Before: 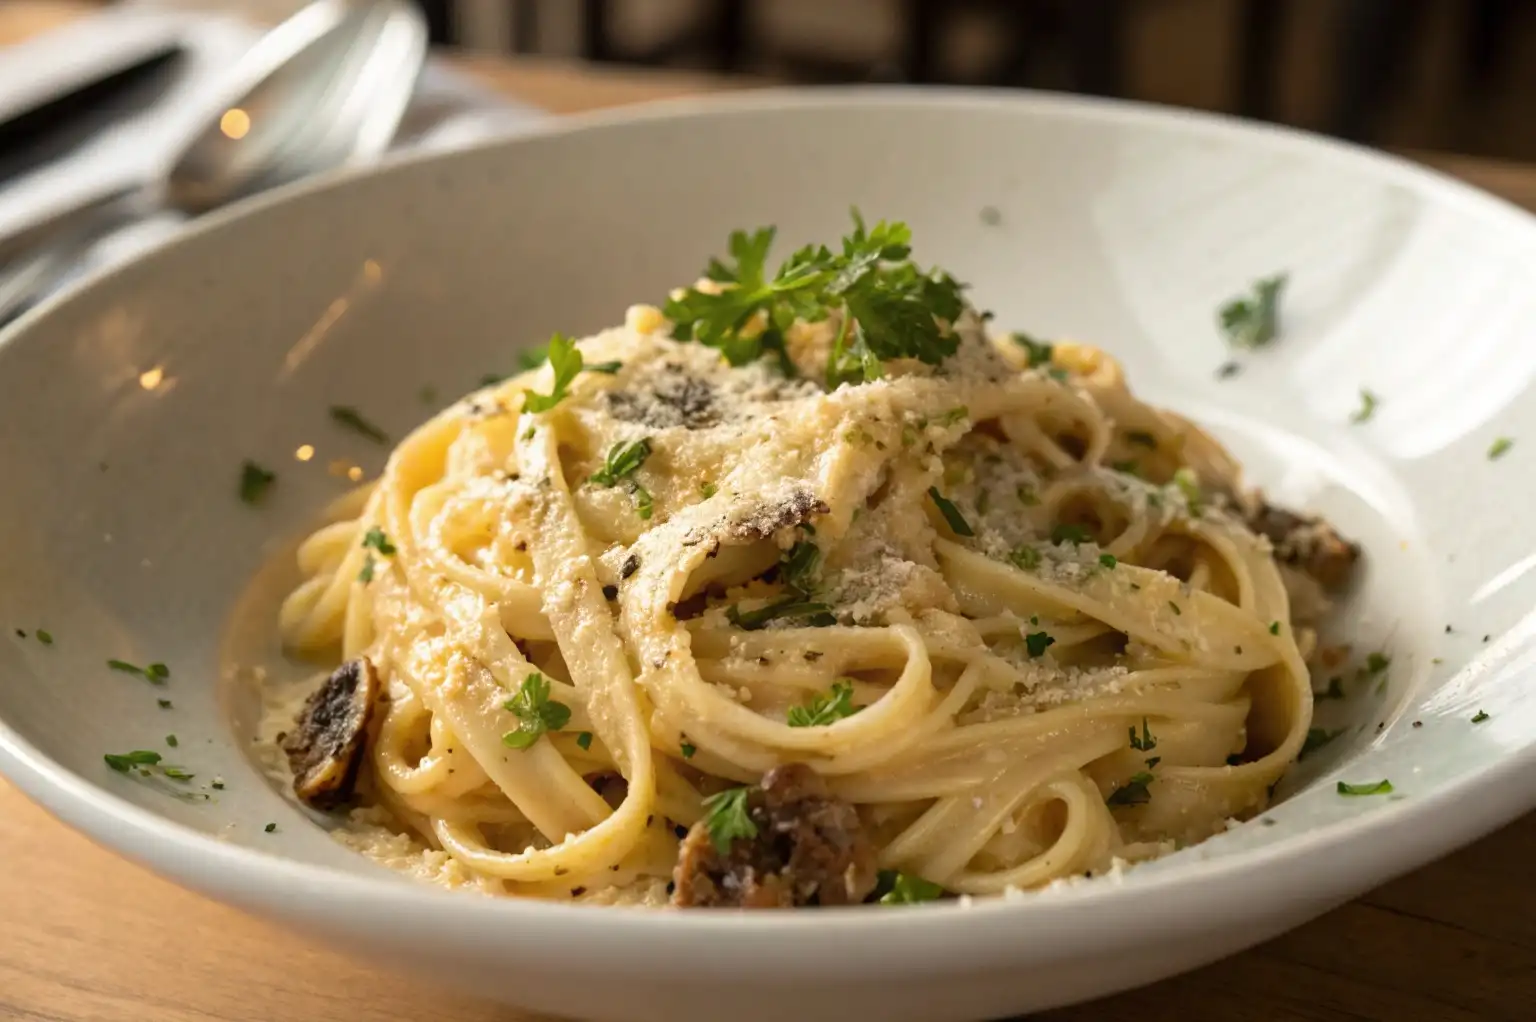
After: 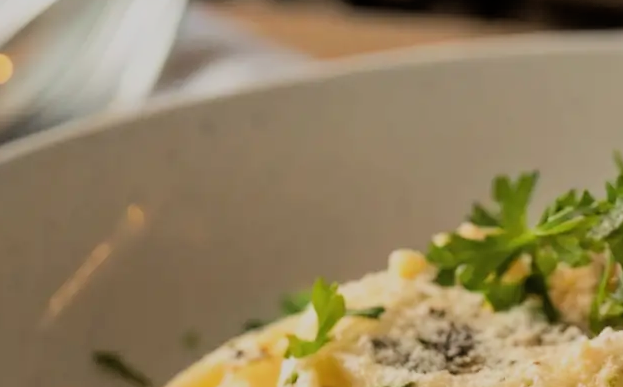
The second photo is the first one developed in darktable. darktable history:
crop: left 15.452%, top 5.459%, right 43.956%, bottom 56.62%
filmic rgb: black relative exposure -7.15 EV, white relative exposure 5.36 EV, hardness 3.02, color science v6 (2022)
